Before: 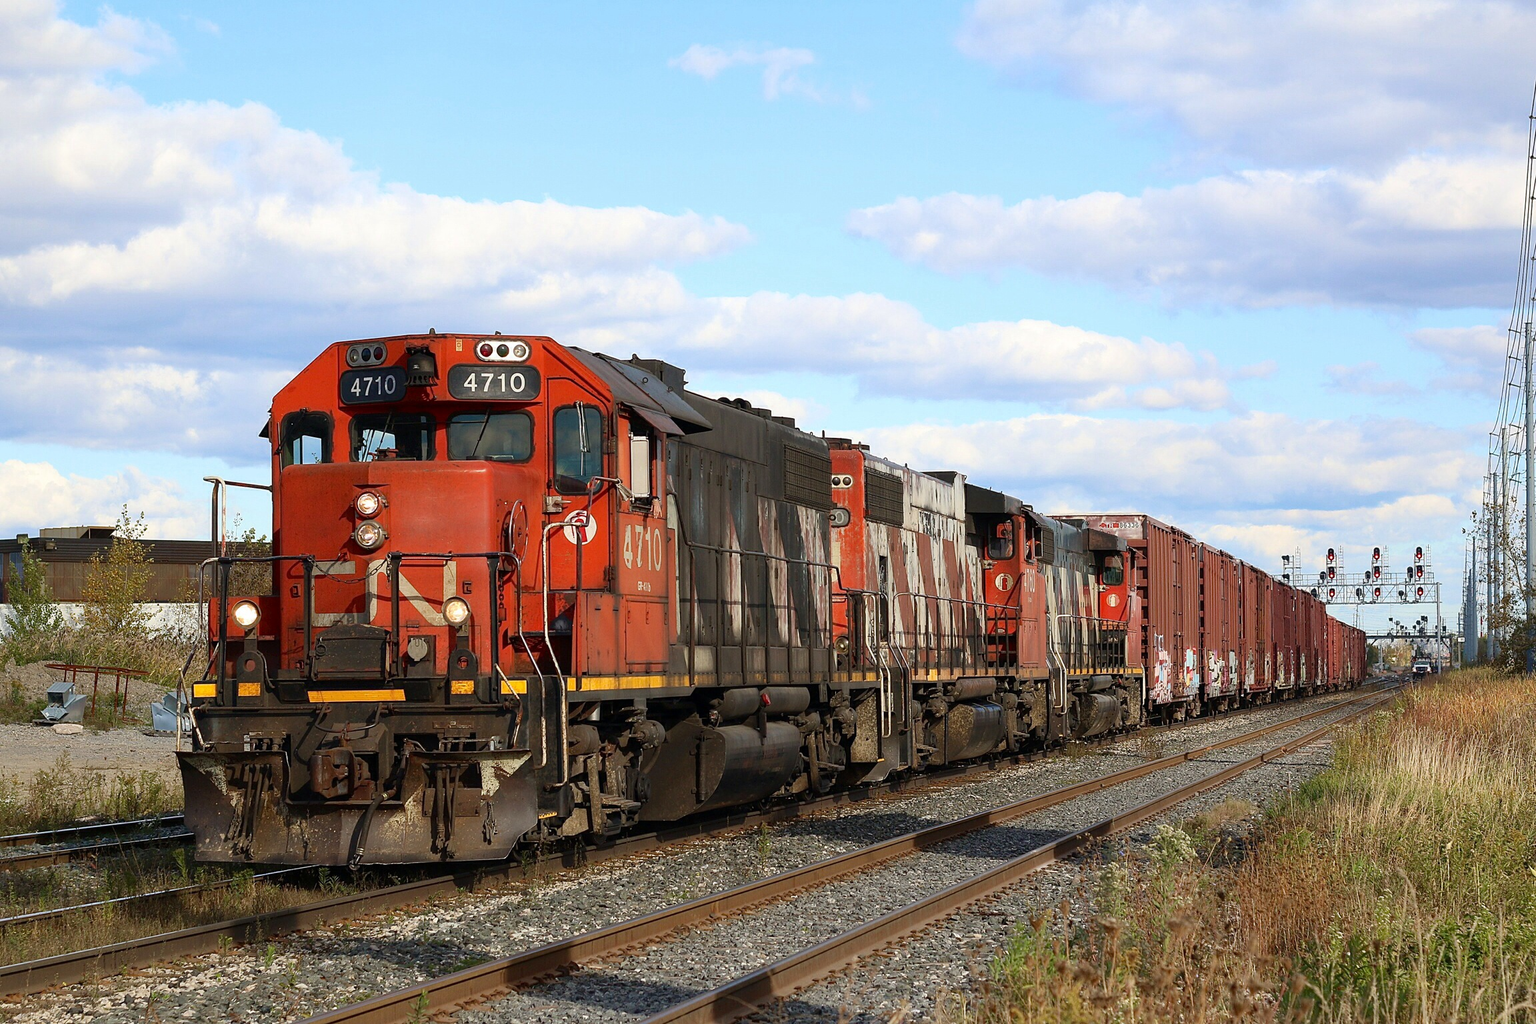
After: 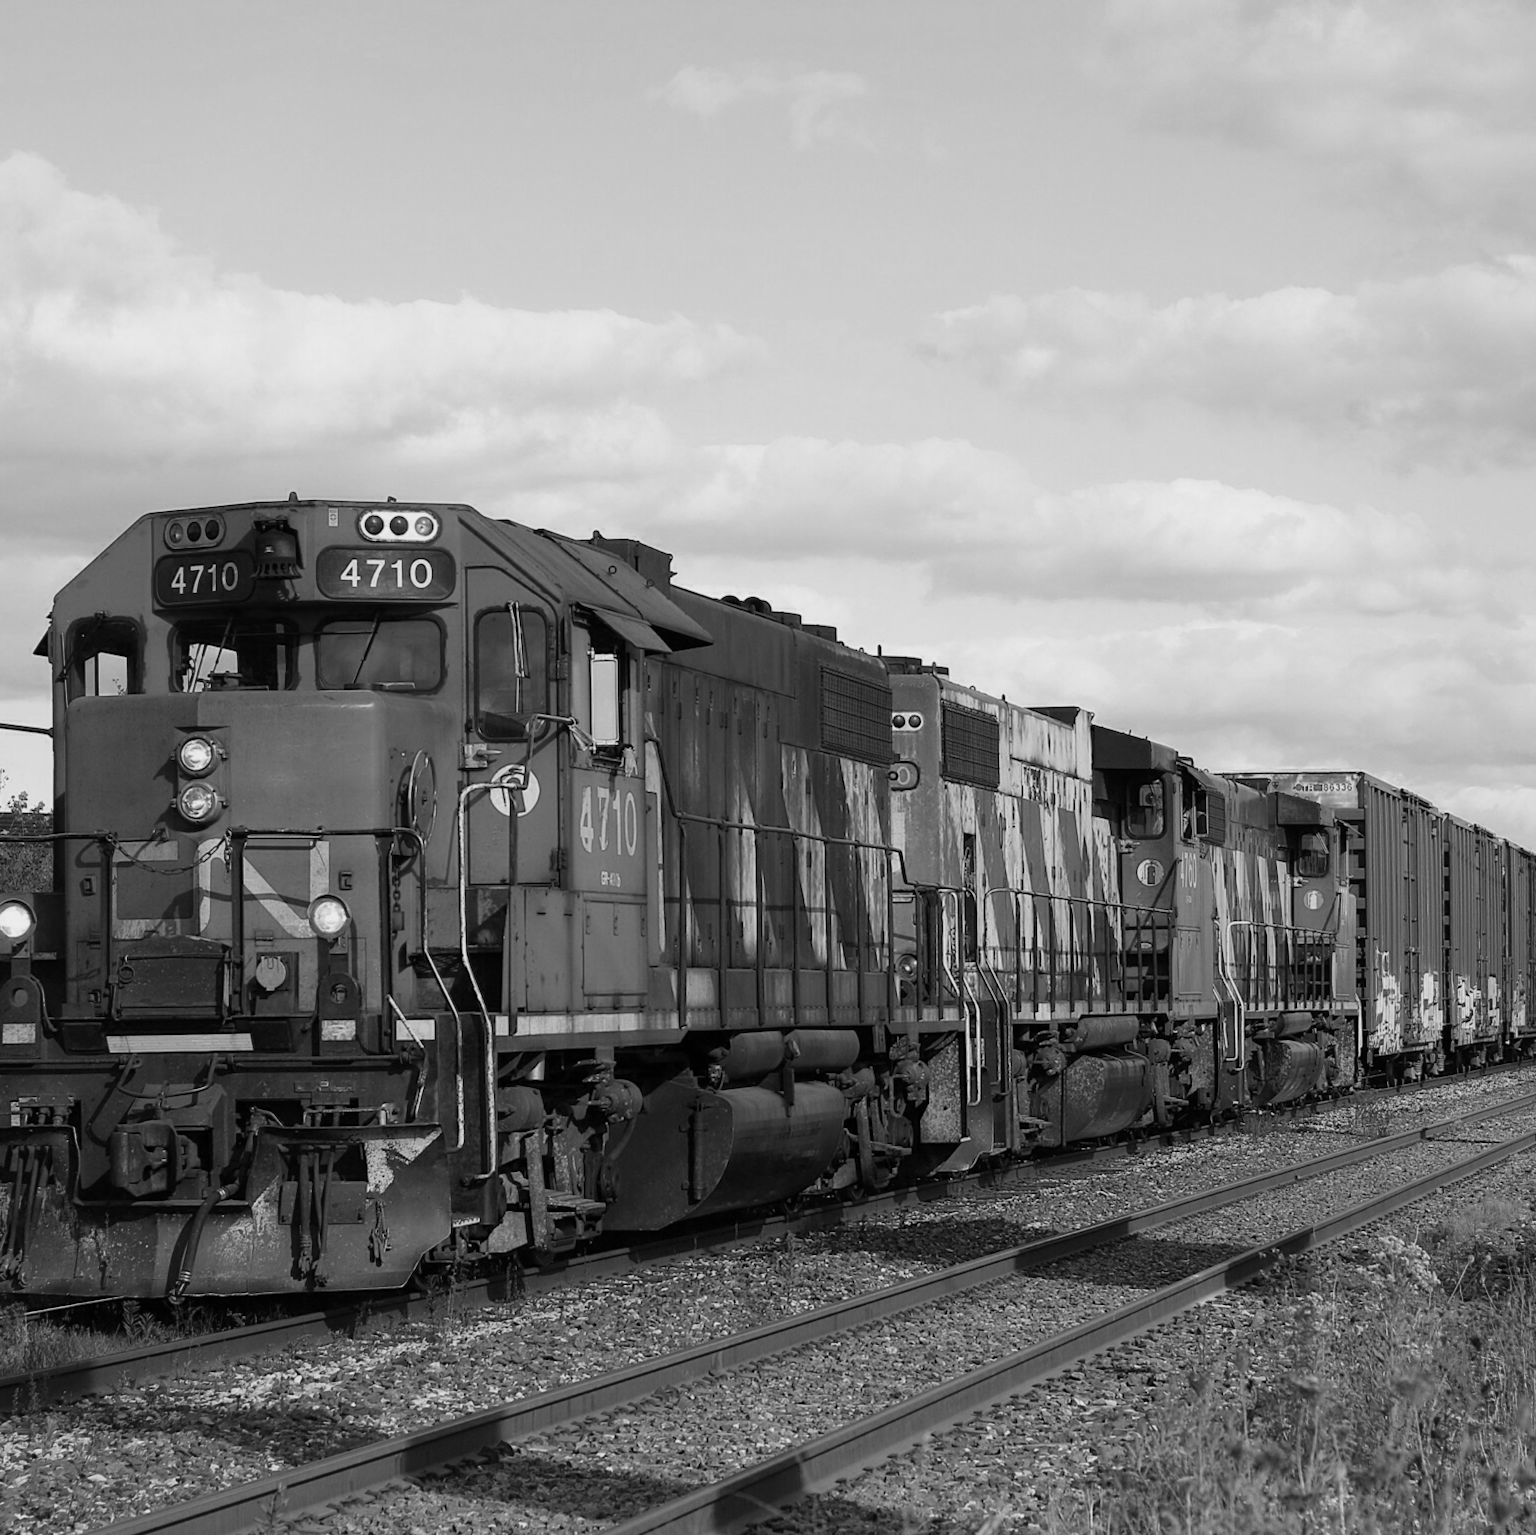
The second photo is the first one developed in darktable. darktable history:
monochrome: a -71.75, b 75.82
white balance: red 0.954, blue 1.079
lowpass: radius 0.5, unbound 0
crop and rotate: left 15.446%, right 17.836%
